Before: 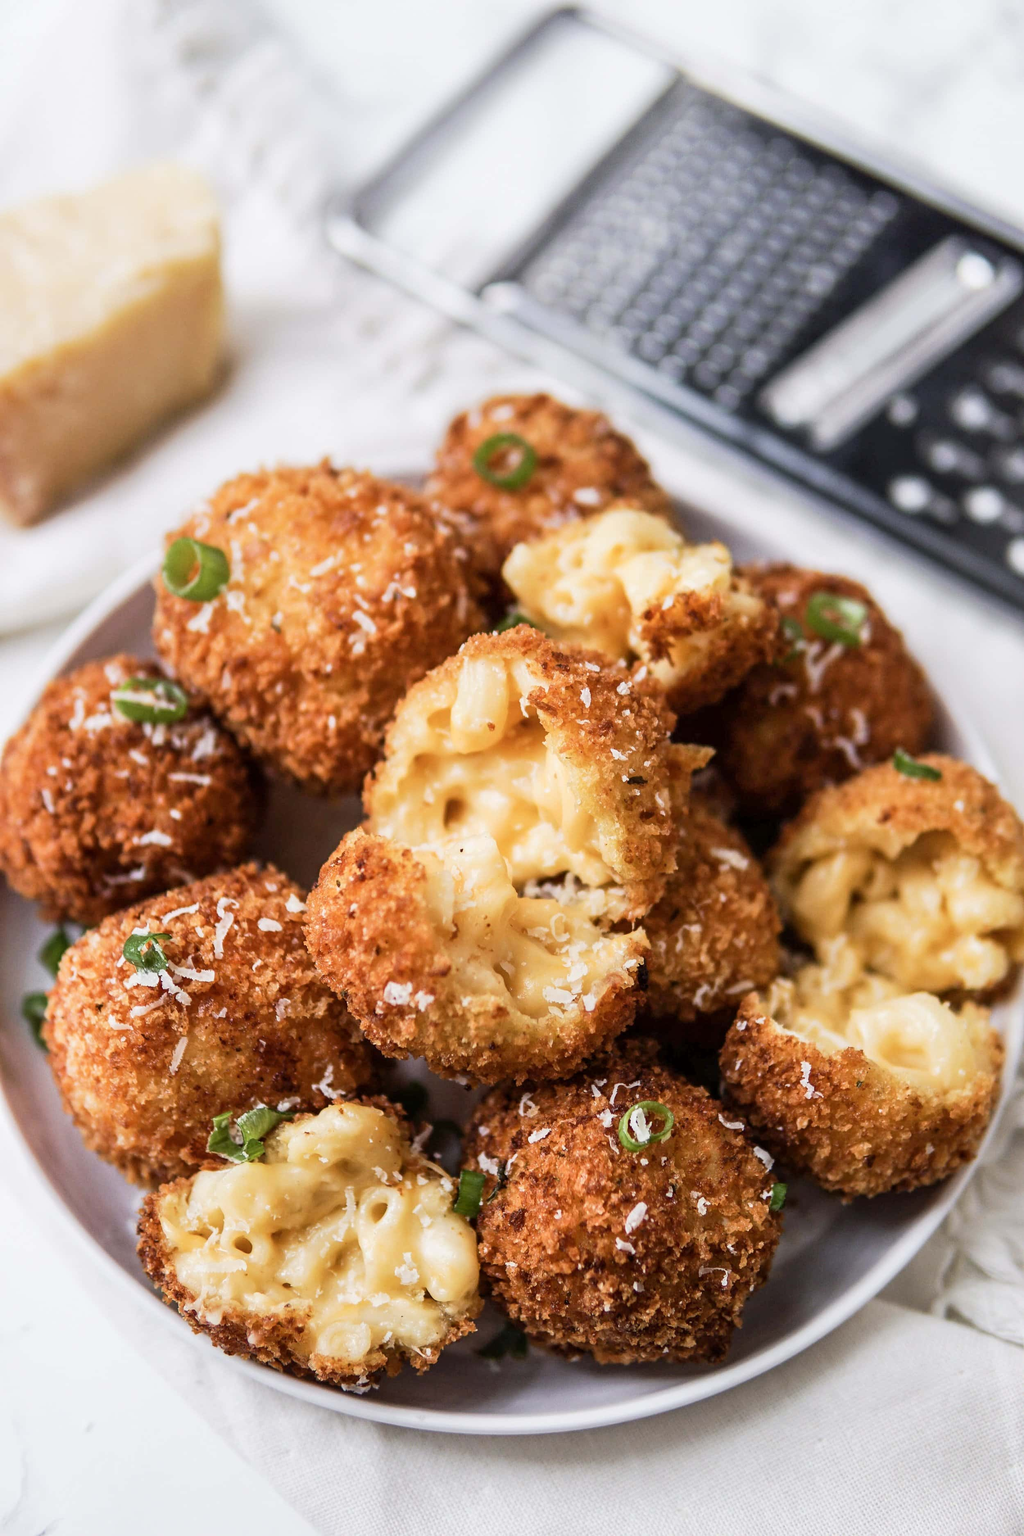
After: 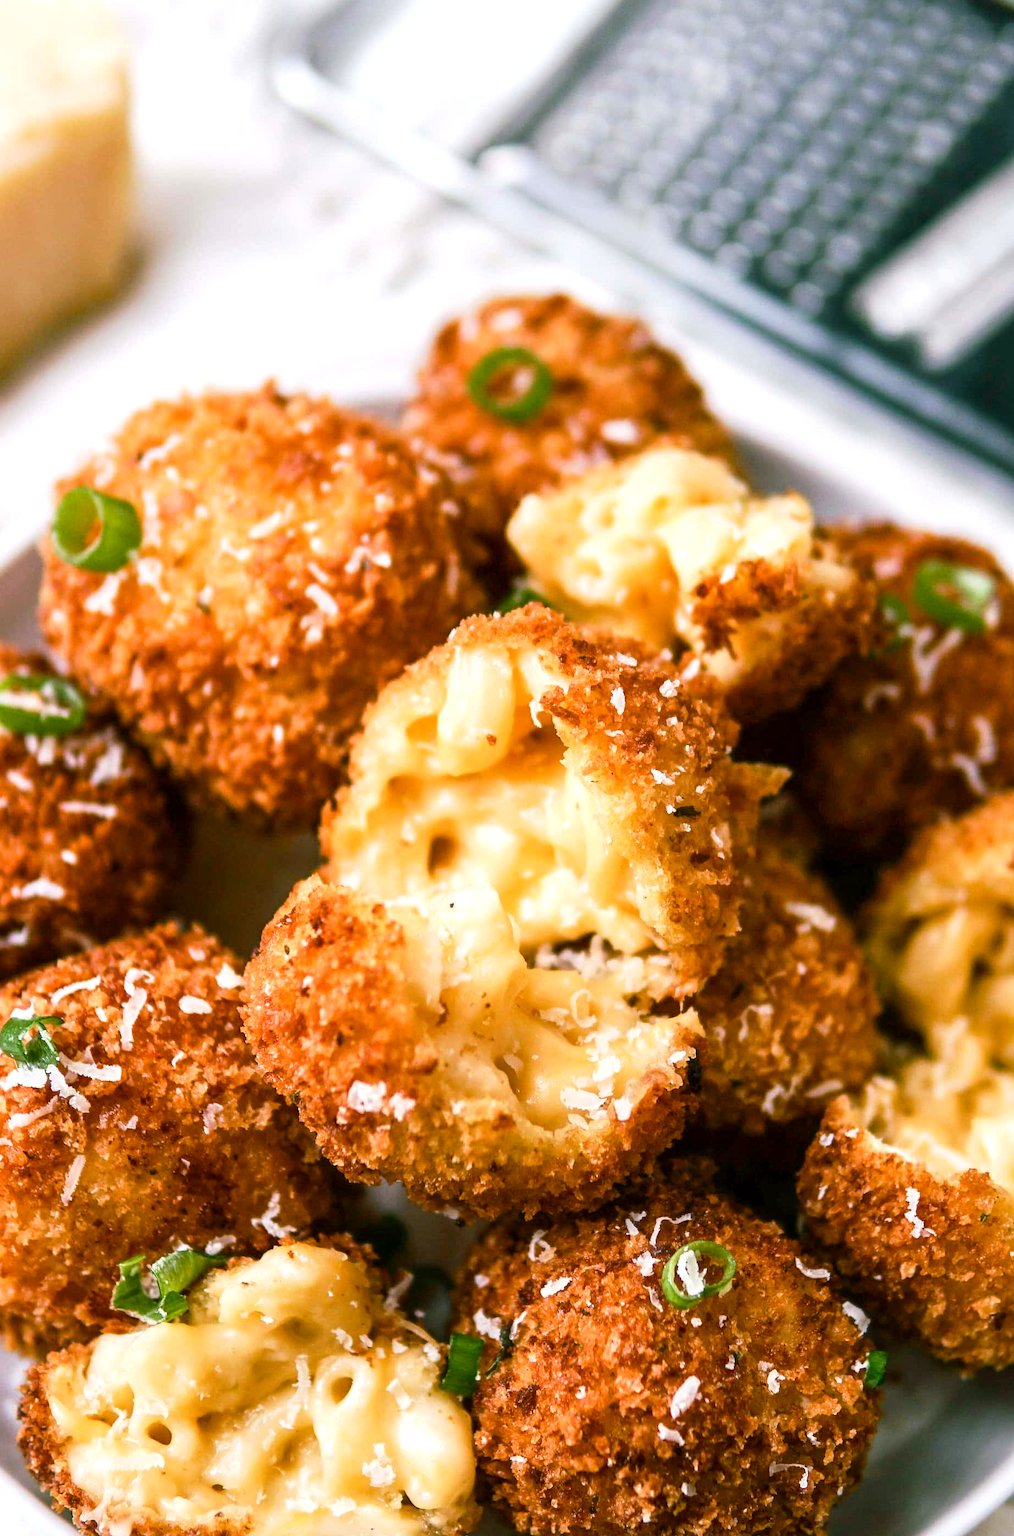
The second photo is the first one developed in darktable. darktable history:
haze removal: strength -0.097, adaptive false
crop and rotate: left 12.122%, top 11.354%, right 13.845%, bottom 13.907%
color balance rgb: shadows lift › chroma 11.678%, shadows lift › hue 131.41°, perceptual saturation grading › global saturation 20%, perceptual saturation grading › highlights -25.005%, perceptual saturation grading › shadows 25.625%, perceptual brilliance grading › highlights 8.453%, perceptual brilliance grading › mid-tones 3.705%, perceptual brilliance grading › shadows 2.298%
